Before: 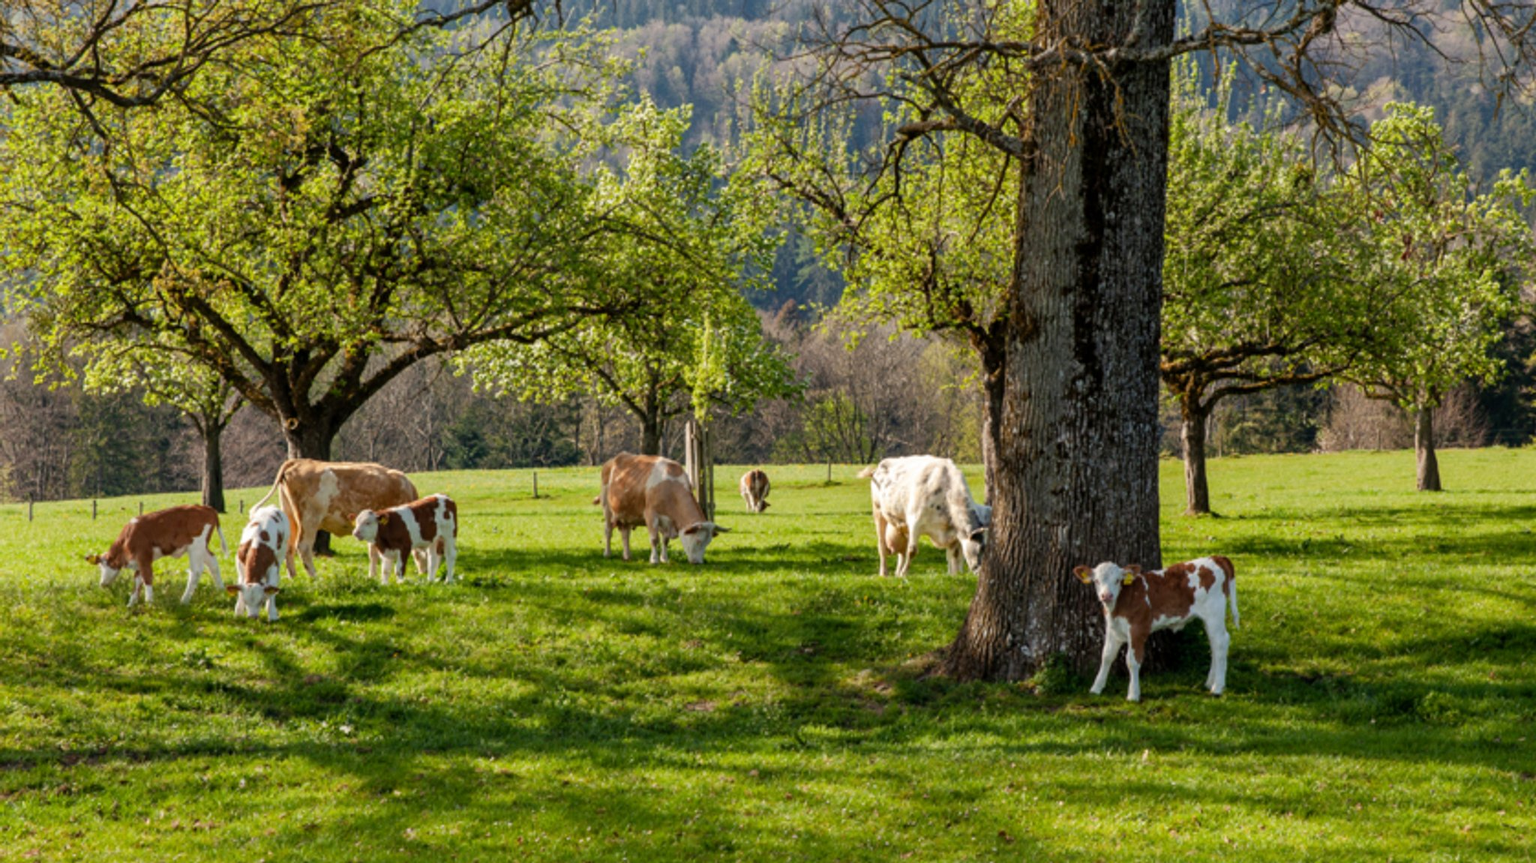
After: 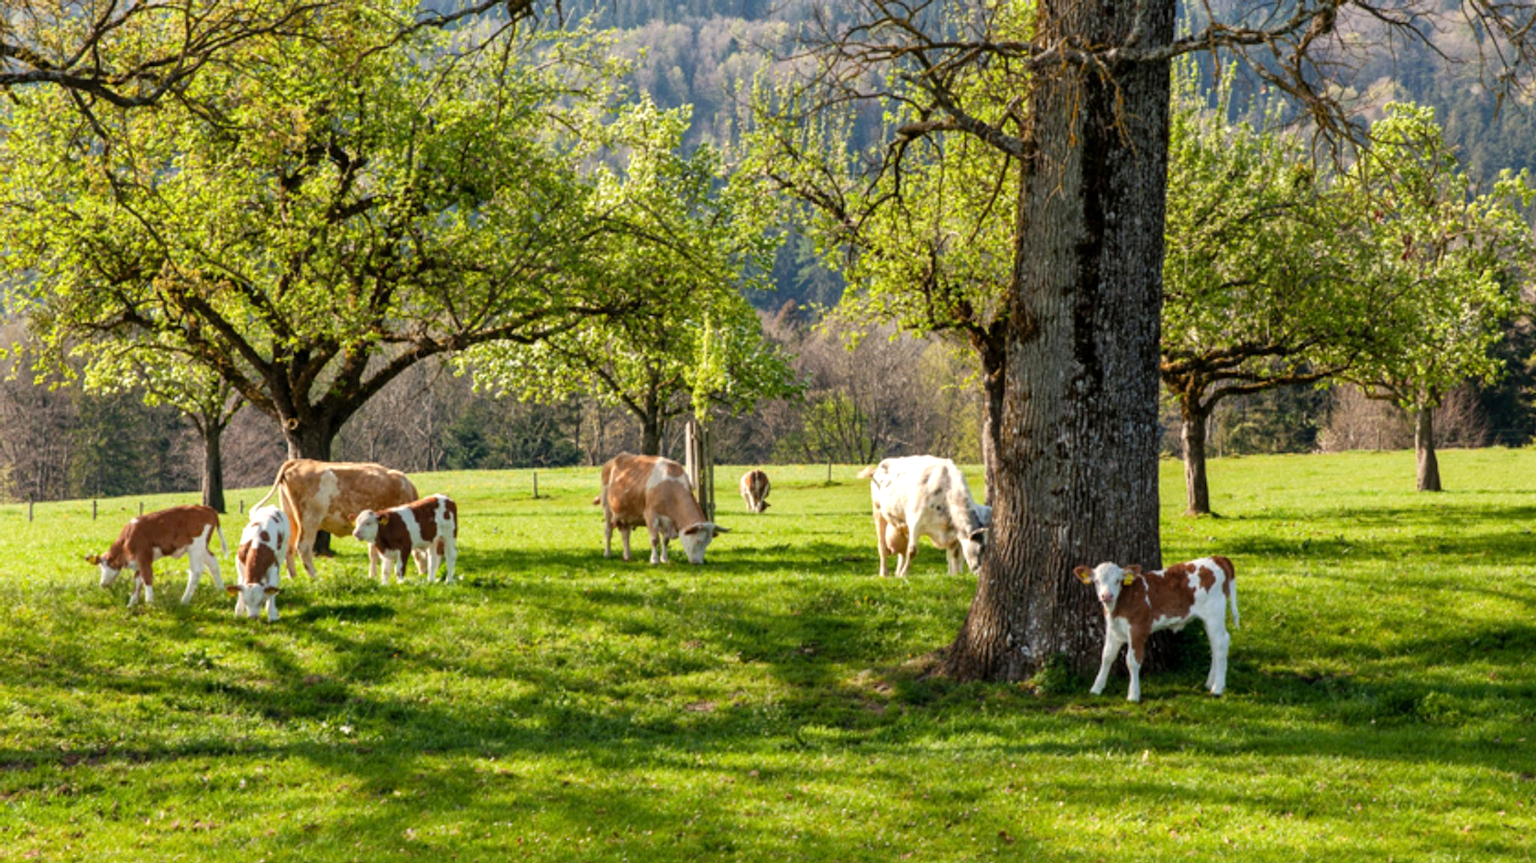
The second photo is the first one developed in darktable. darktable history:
exposure: exposure 0.407 EV, compensate exposure bias true, compensate highlight preservation false
